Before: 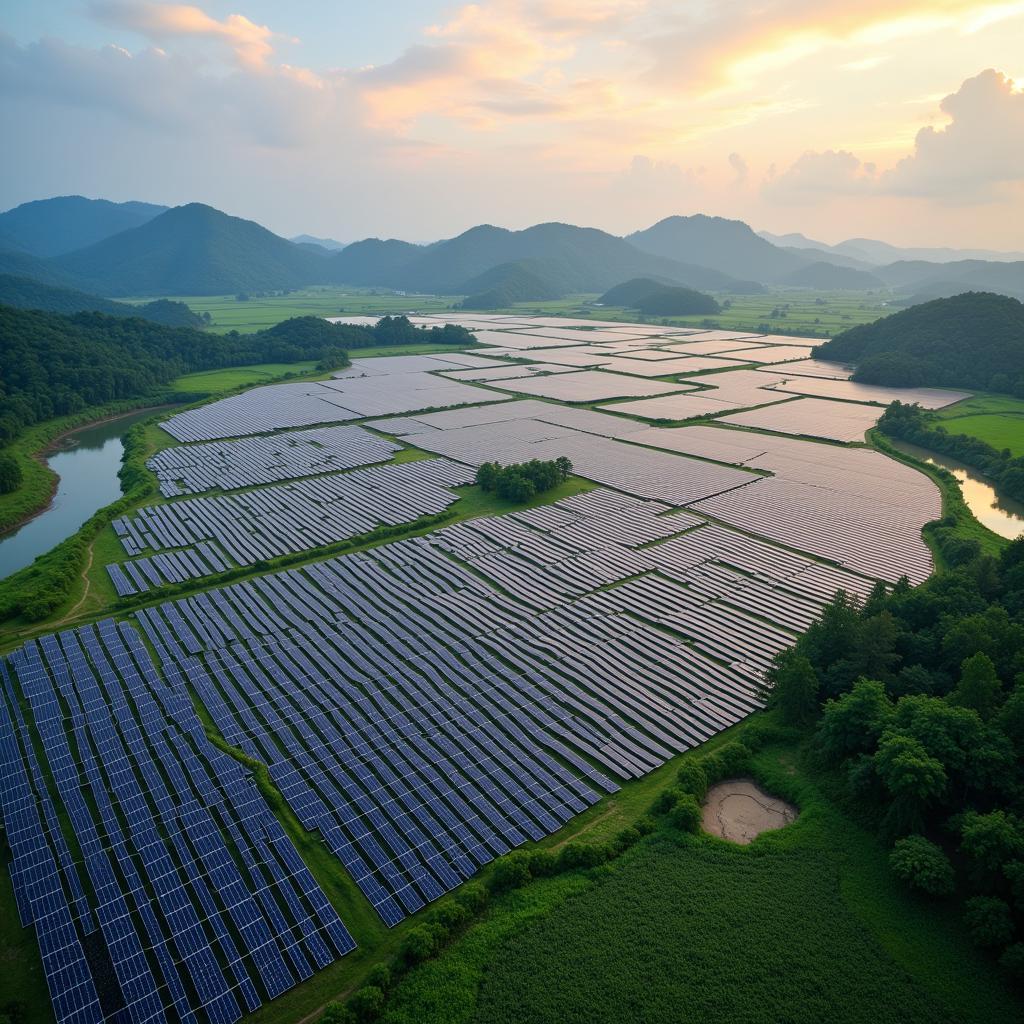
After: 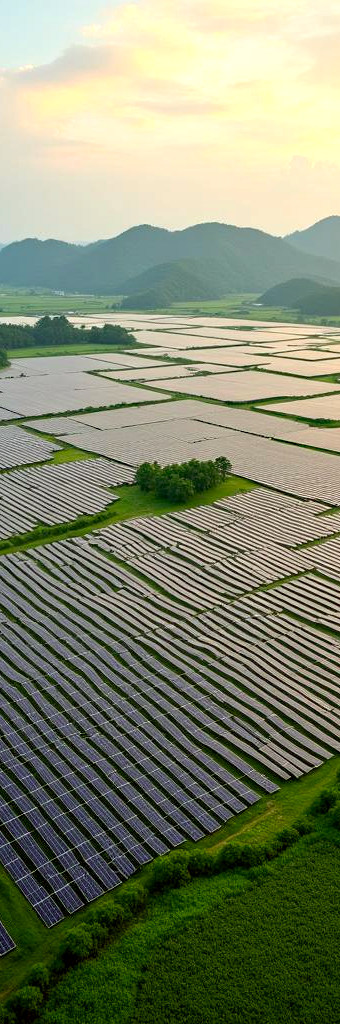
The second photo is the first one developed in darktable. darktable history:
crop: left 33.36%, right 33.36%
exposure: black level correction 0.005, exposure 0.417 EV, compensate highlight preservation false
white balance: emerald 1
haze removal: compatibility mode true, adaptive false
color correction: highlights a* -1.43, highlights b* 10.12, shadows a* 0.395, shadows b* 19.35
